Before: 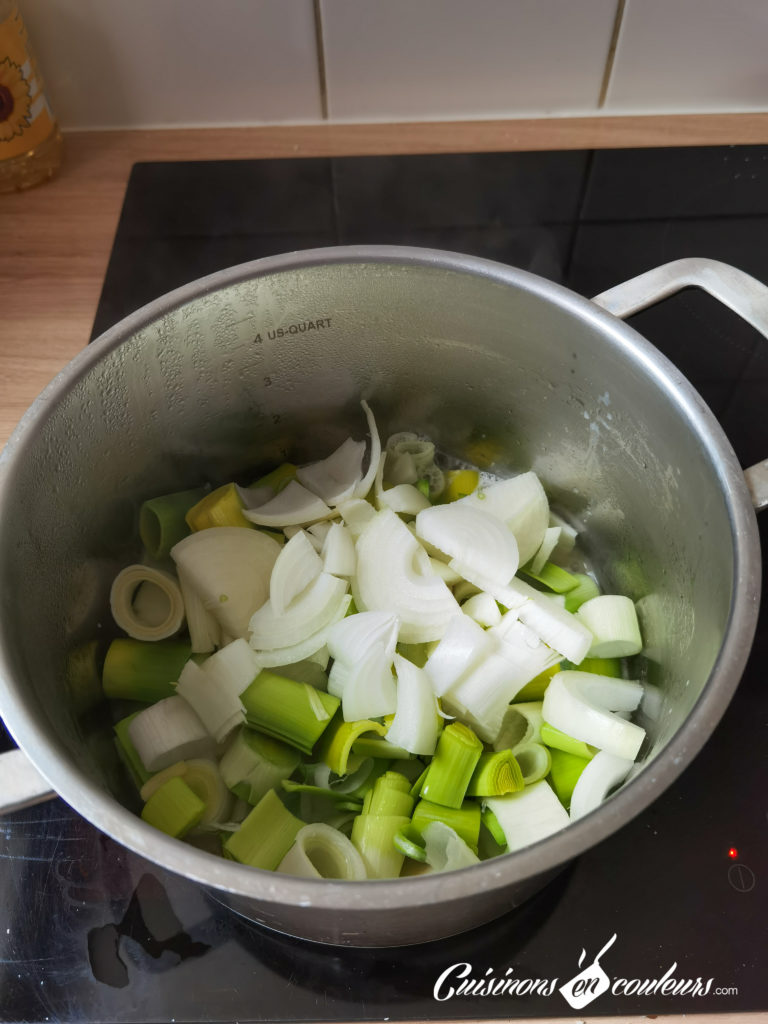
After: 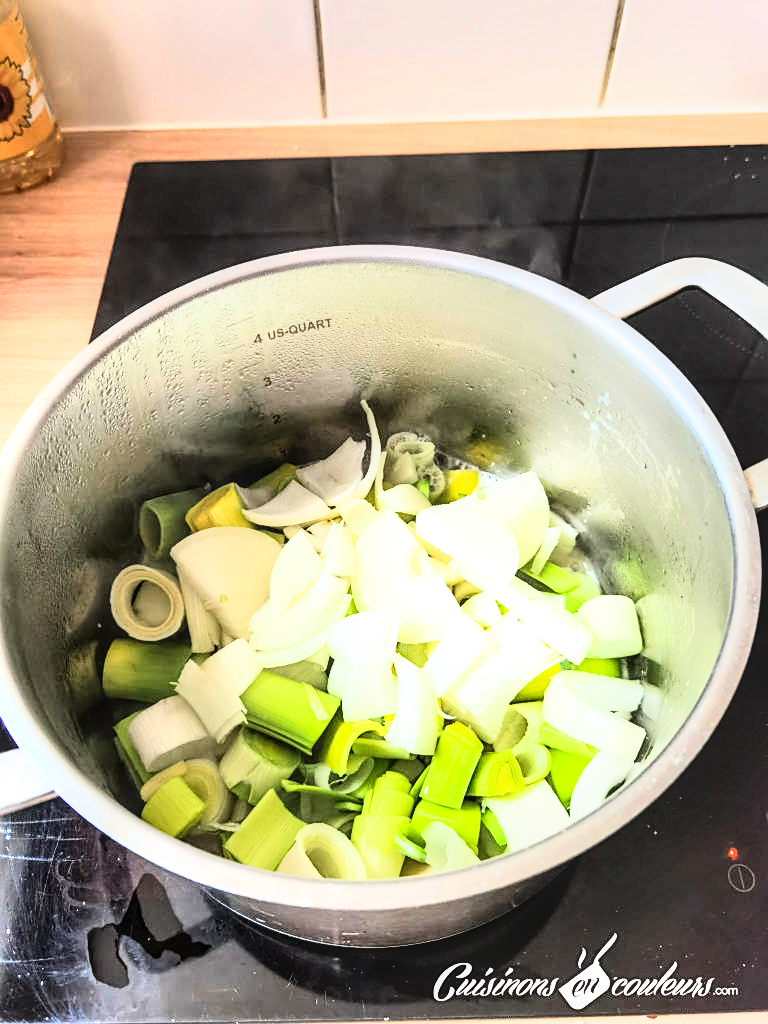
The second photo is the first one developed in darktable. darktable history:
exposure: black level correction 0, exposure 1.2 EV, compensate exposure bias true, compensate highlight preservation false
rgb curve: curves: ch0 [(0, 0) (0.21, 0.15) (0.24, 0.21) (0.5, 0.75) (0.75, 0.96) (0.89, 0.99) (1, 1)]; ch1 [(0, 0.02) (0.21, 0.13) (0.25, 0.2) (0.5, 0.67) (0.75, 0.9) (0.89, 0.97) (1, 1)]; ch2 [(0, 0.02) (0.21, 0.13) (0.25, 0.2) (0.5, 0.67) (0.75, 0.9) (0.89, 0.97) (1, 1)], compensate middle gray true
local contrast: on, module defaults
sharpen: on, module defaults
